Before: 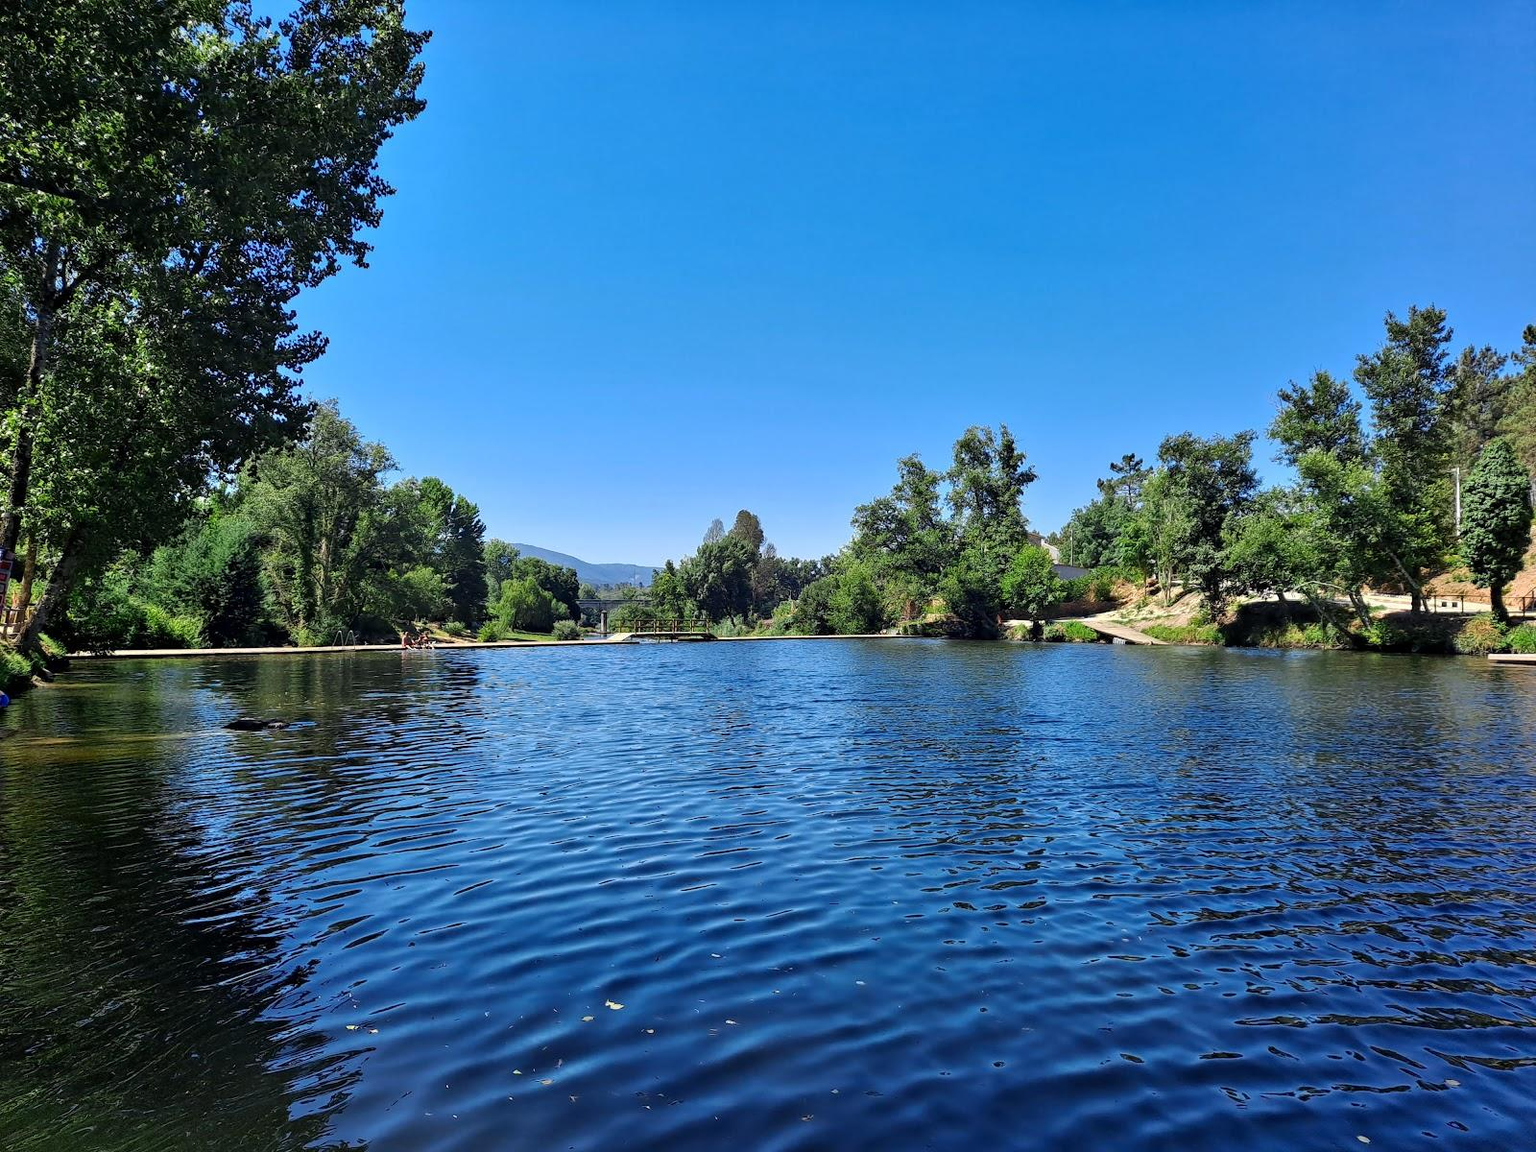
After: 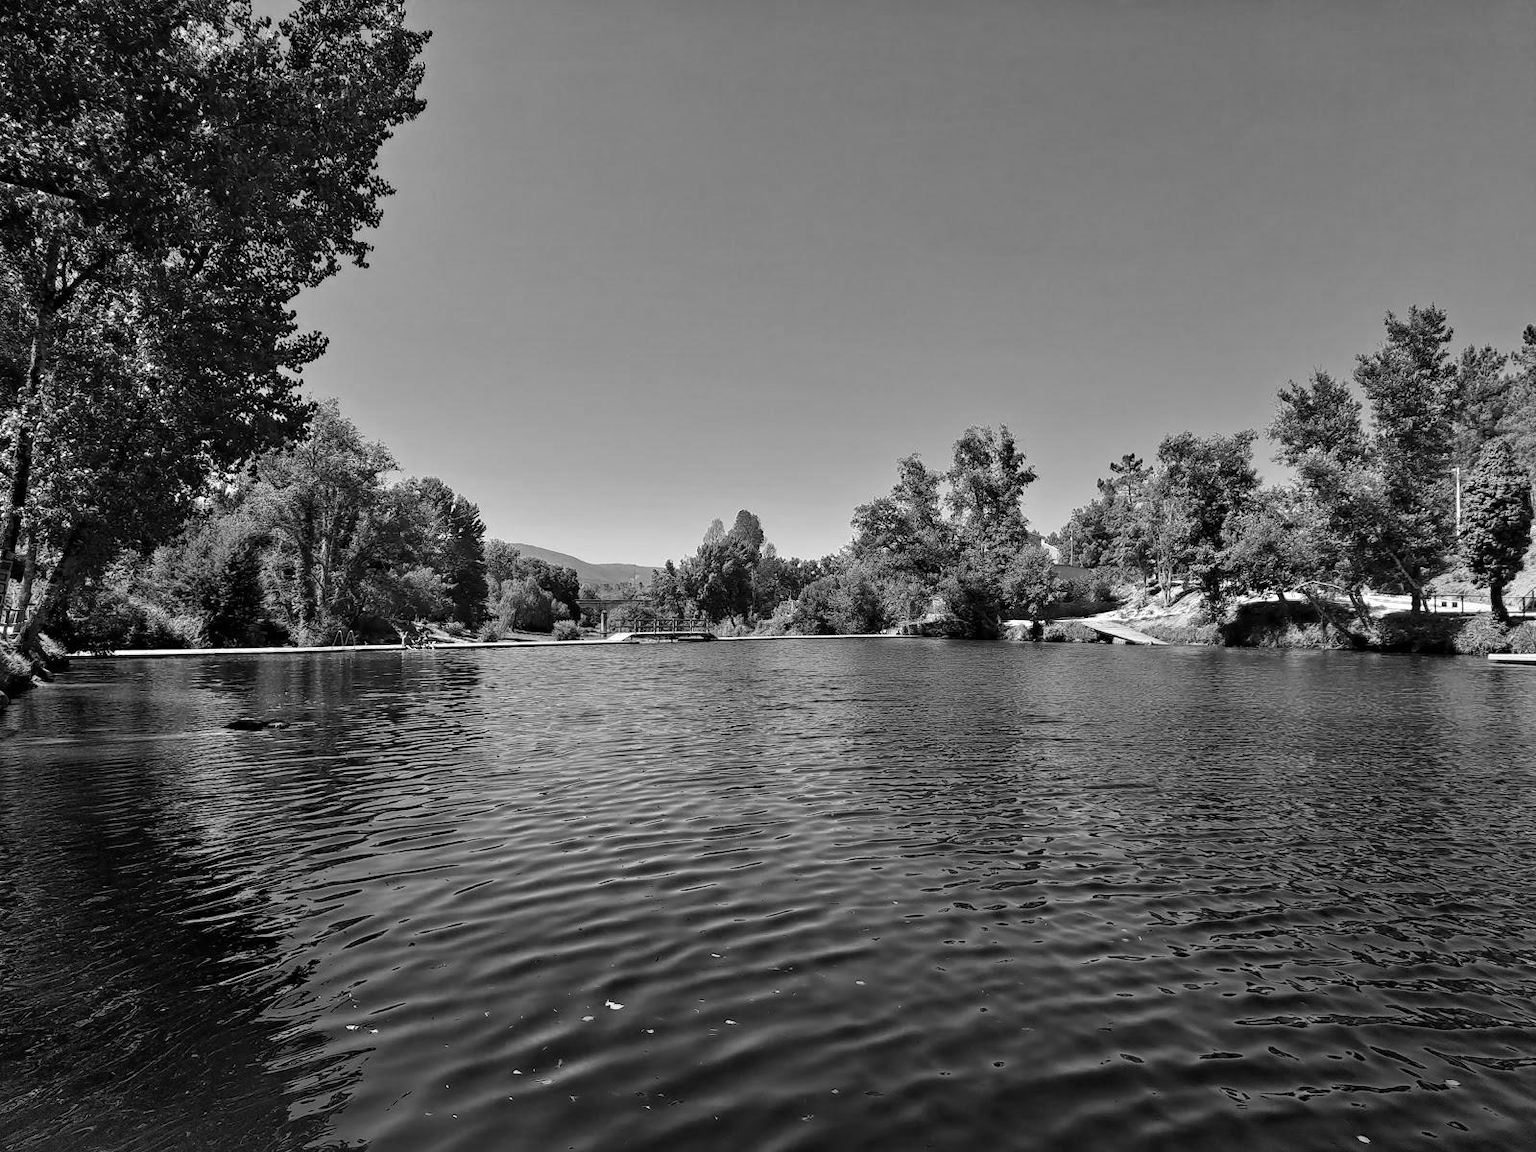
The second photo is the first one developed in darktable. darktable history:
monochrome: on, module defaults
color balance rgb: linear chroma grading › global chroma 10%, perceptual saturation grading › global saturation 5%, perceptual brilliance grading › global brilliance 4%, global vibrance 7%, saturation formula JzAzBz (2021)
